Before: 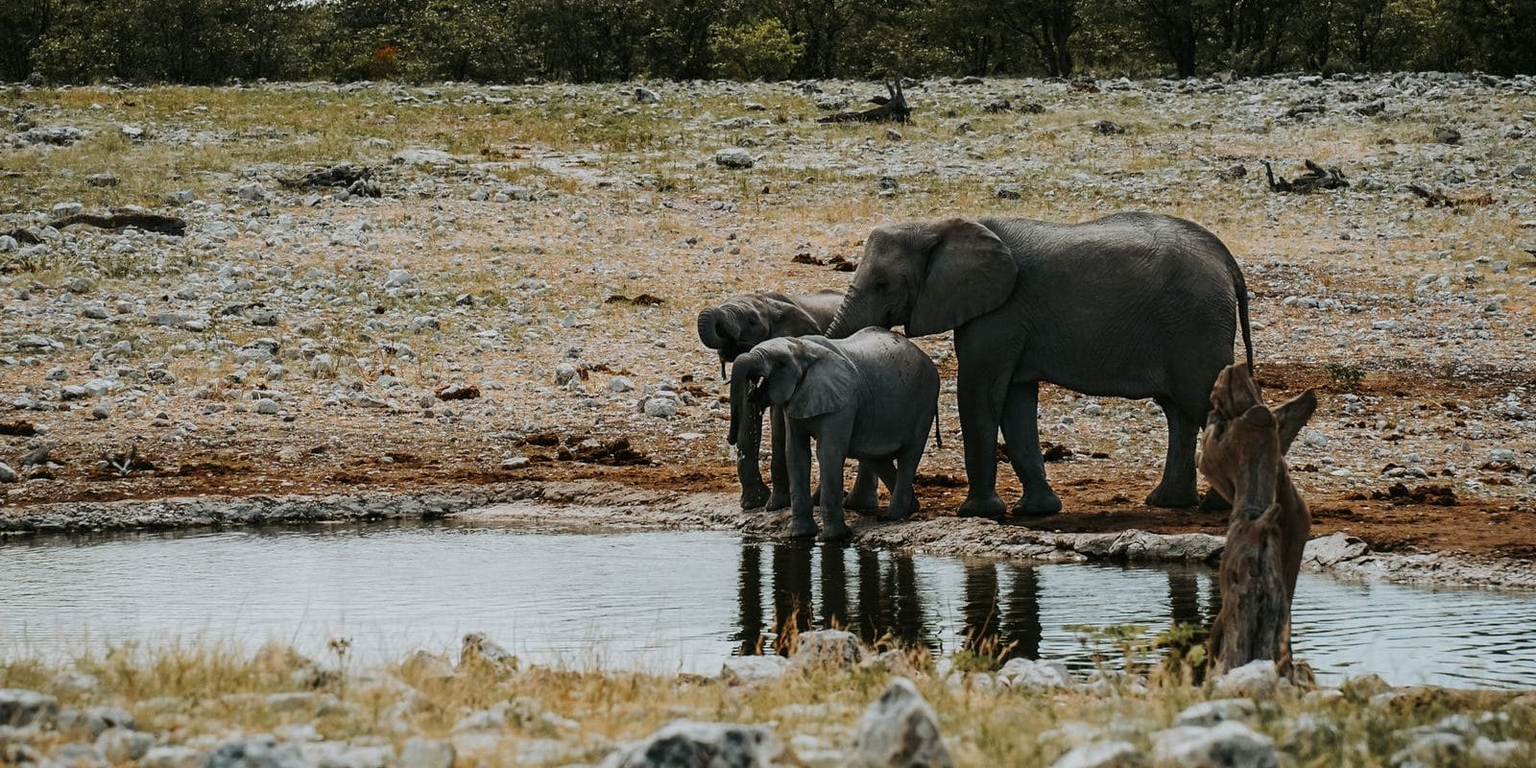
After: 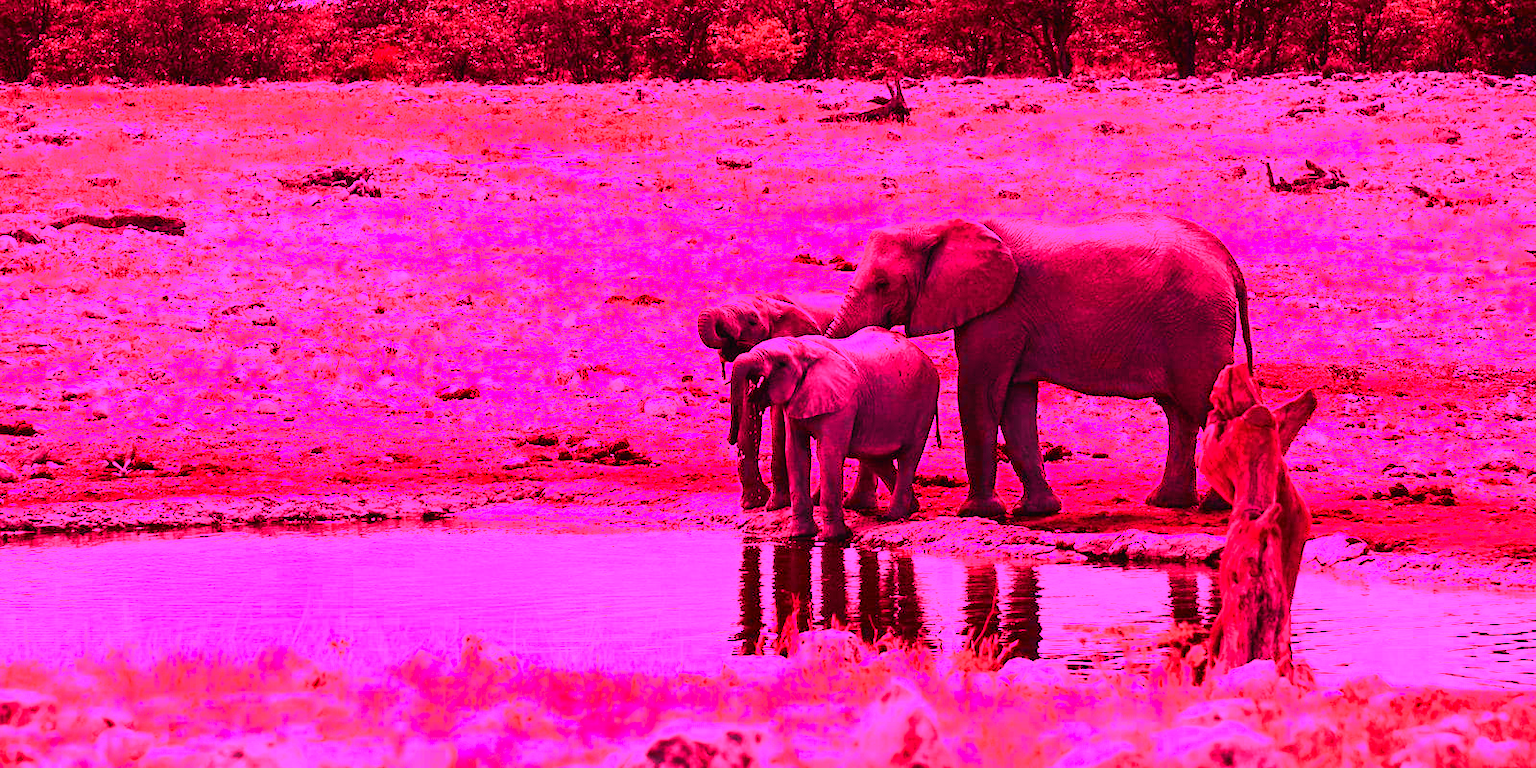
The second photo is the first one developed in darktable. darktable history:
contrast brightness saturation: contrast 0.04, saturation 0.07
tone curve: curves: ch0 [(0, 0.015) (0.037, 0.032) (0.131, 0.113) (0.275, 0.26) (0.497, 0.505) (0.617, 0.643) (0.704, 0.735) (0.813, 0.842) (0.911, 0.931) (0.997, 1)]; ch1 [(0, 0) (0.301, 0.3) (0.444, 0.438) (0.493, 0.494) (0.501, 0.5) (0.534, 0.543) (0.582, 0.605) (0.658, 0.687) (0.746, 0.79) (1, 1)]; ch2 [(0, 0) (0.246, 0.234) (0.36, 0.356) (0.415, 0.426) (0.476, 0.492) (0.502, 0.499) (0.525, 0.517) (0.533, 0.534) (0.586, 0.598) (0.634, 0.643) (0.706, 0.717) (0.853, 0.83) (1, 0.951)], color space Lab, independent channels, preserve colors none
white balance: red 4.26, blue 1.802
